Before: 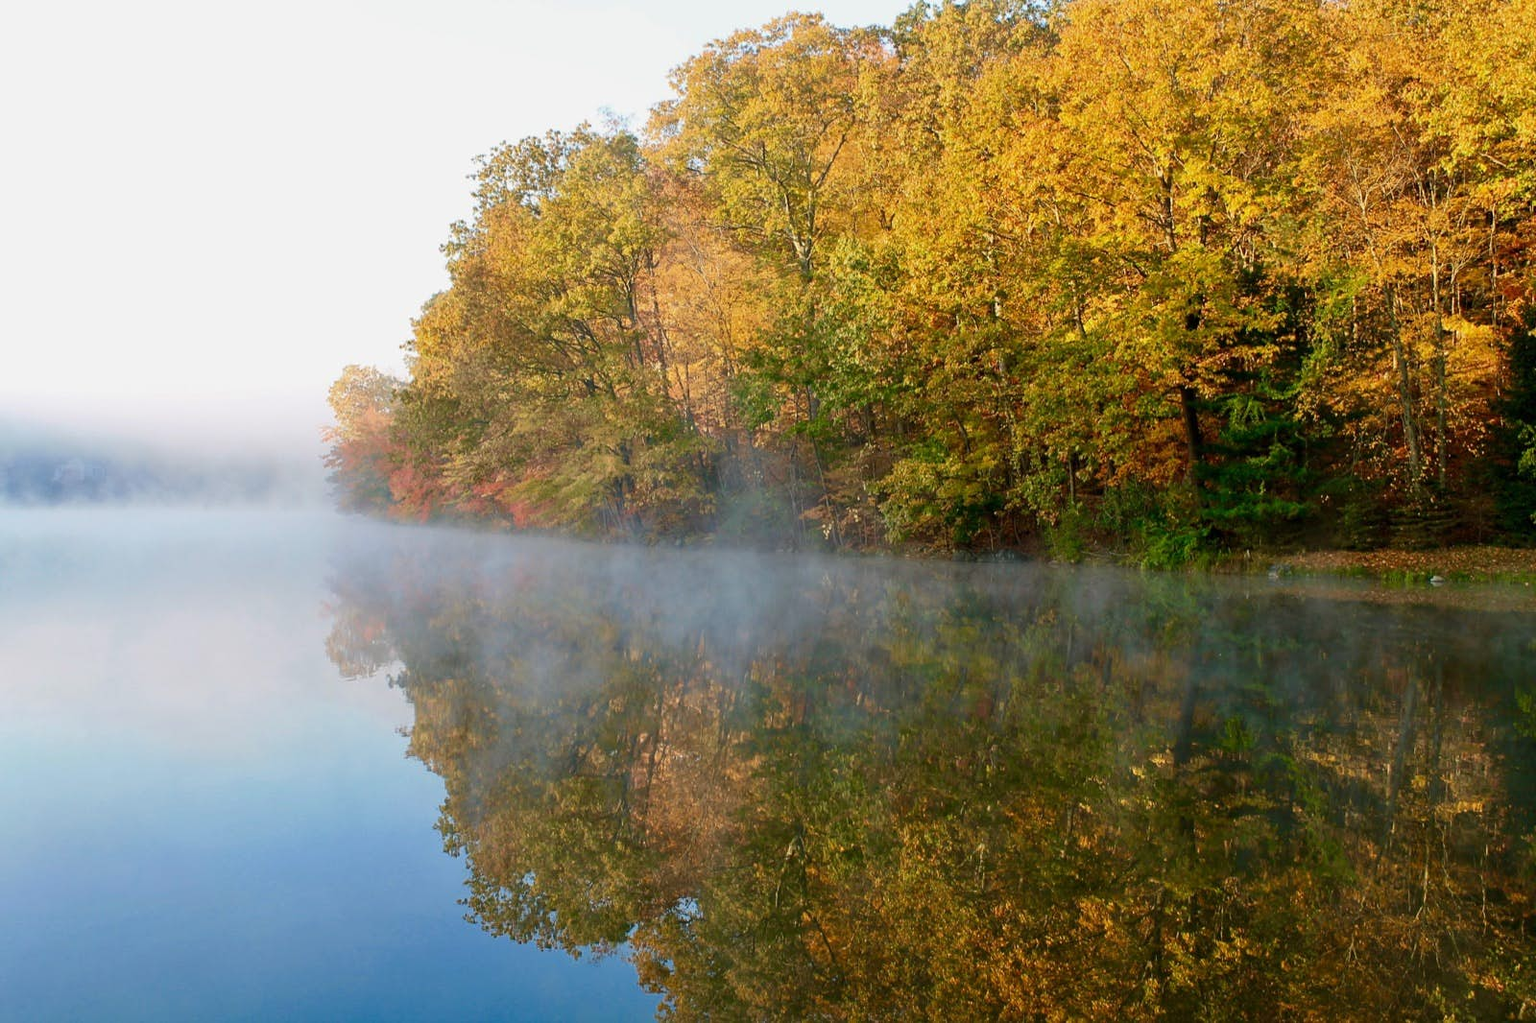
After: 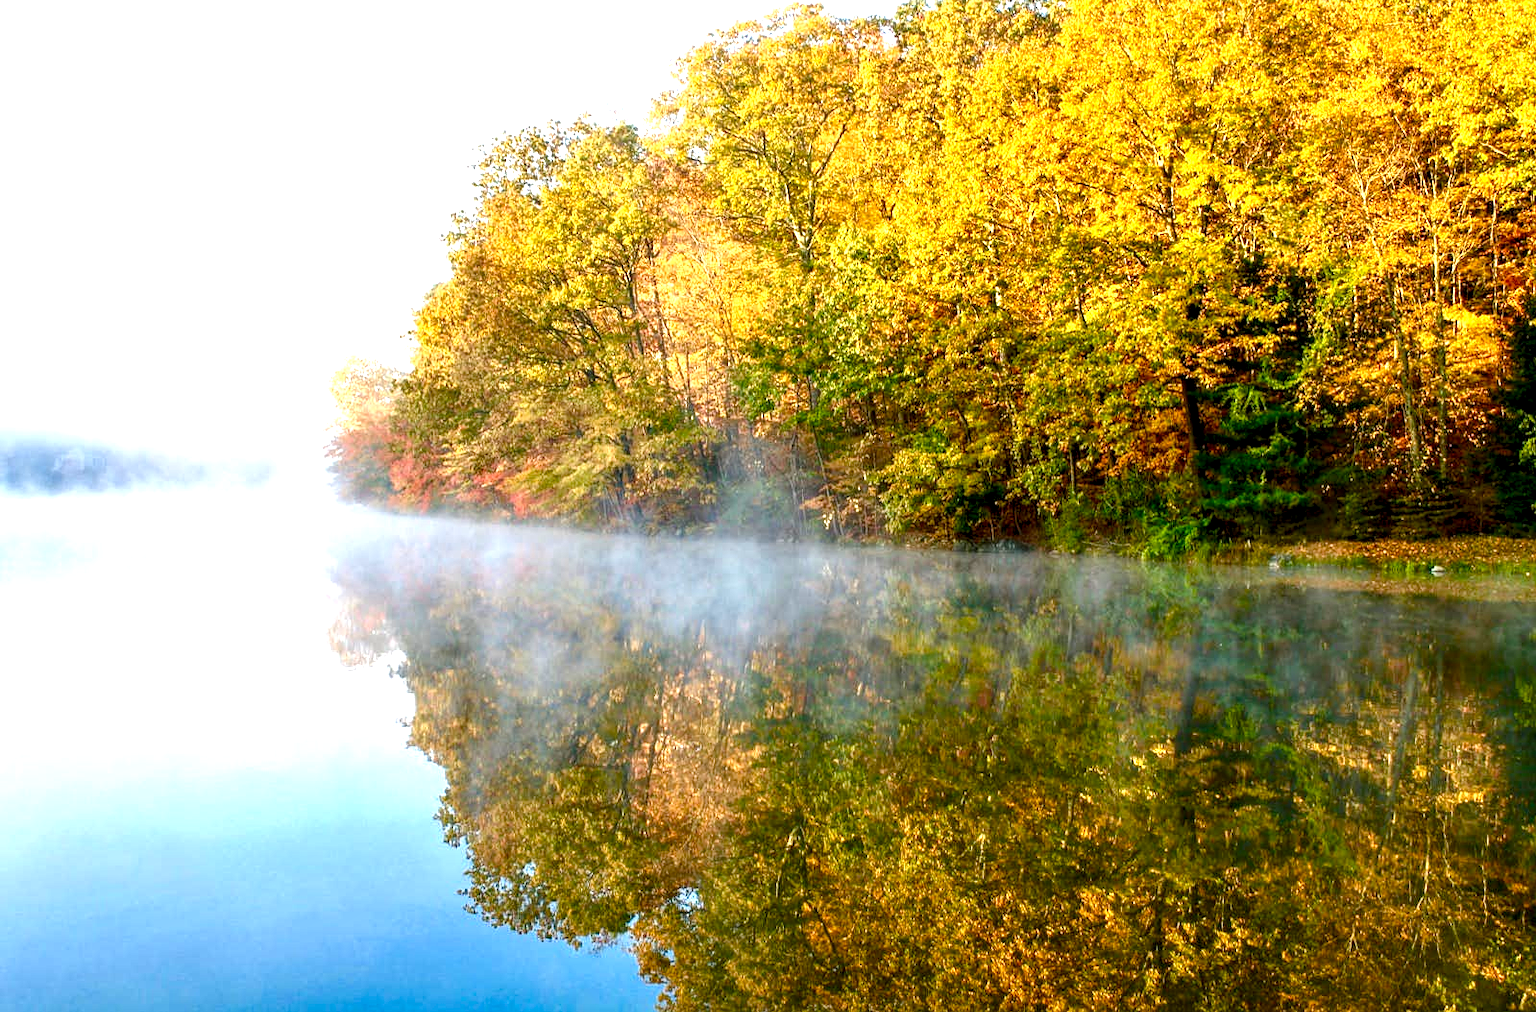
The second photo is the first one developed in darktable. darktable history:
color balance rgb: perceptual saturation grading › global saturation 35%, perceptual saturation grading › highlights -25%, perceptual saturation grading › shadows 25%, global vibrance 10%
crop: top 1.049%, right 0.001%
local contrast: highlights 60%, shadows 60%, detail 160%
exposure: black level correction 0, exposure 1 EV, compensate exposure bias true, compensate highlight preservation false
